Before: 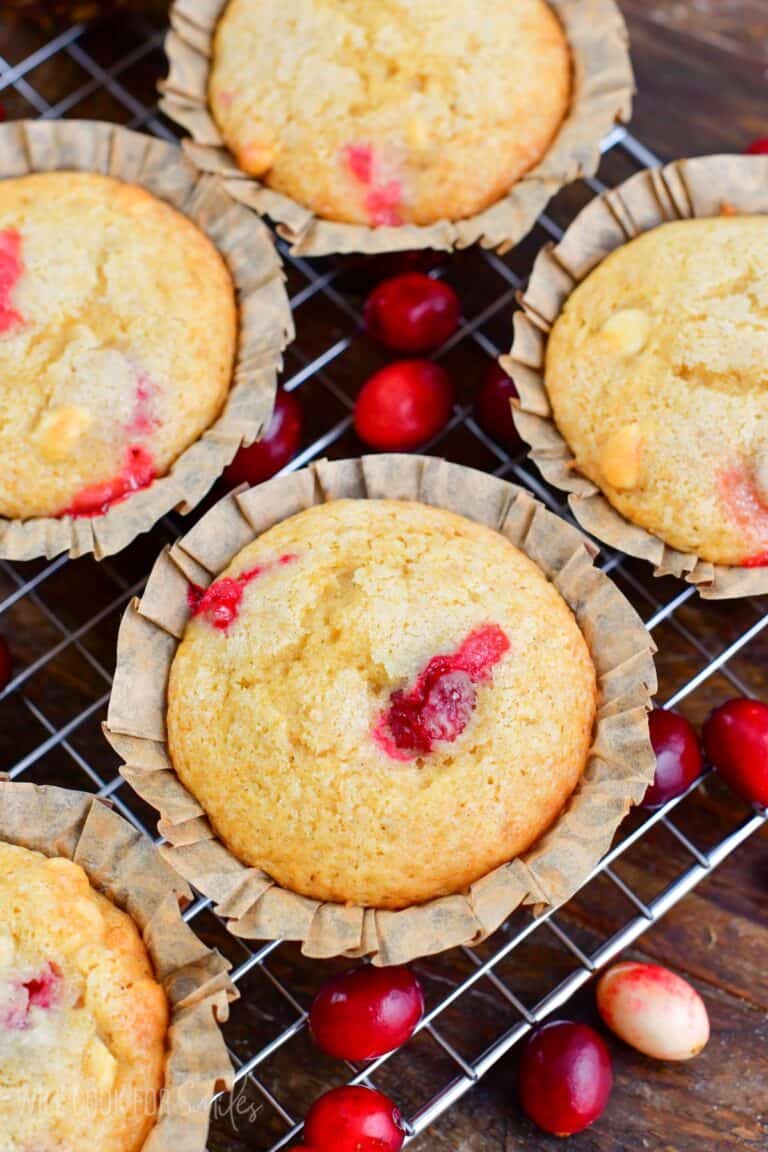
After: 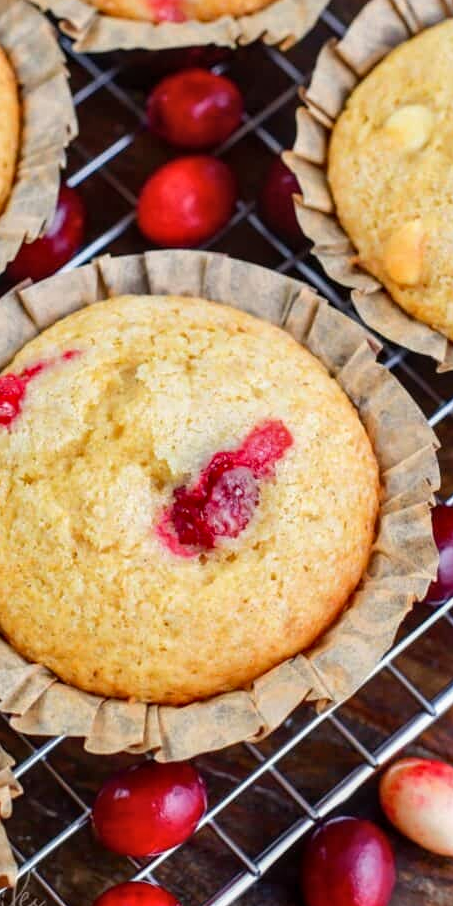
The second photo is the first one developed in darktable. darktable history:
crop and rotate: left 28.256%, top 17.734%, right 12.656%, bottom 3.573%
white balance: emerald 1
local contrast: on, module defaults
